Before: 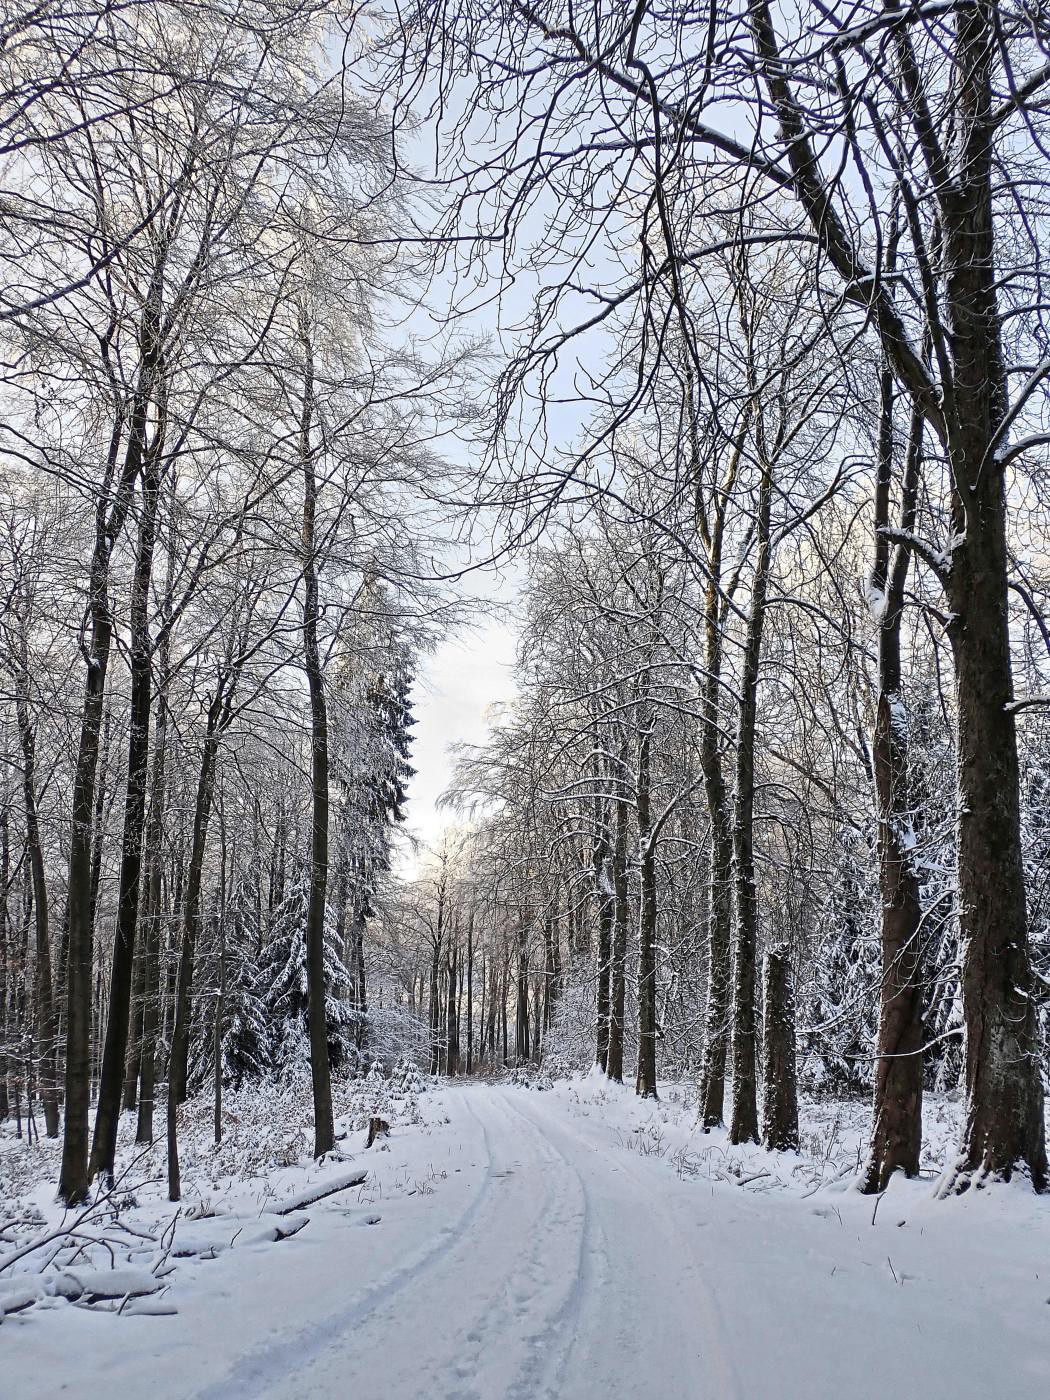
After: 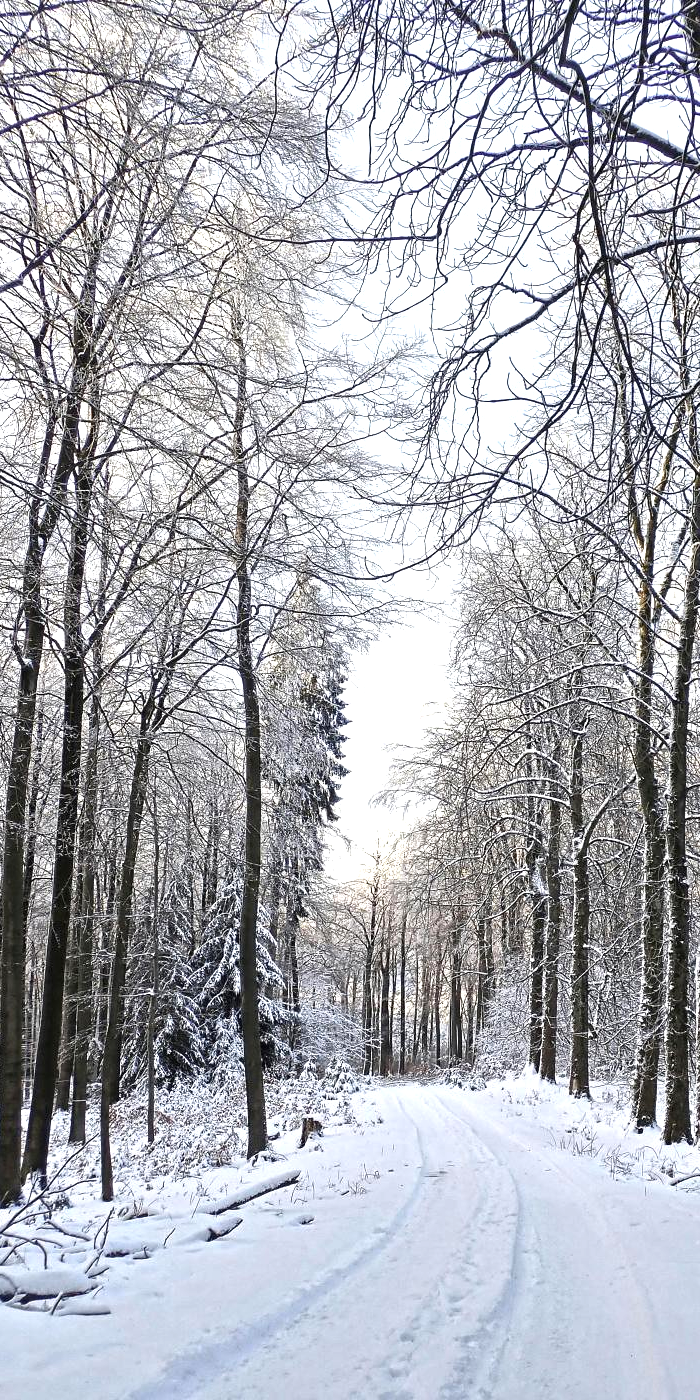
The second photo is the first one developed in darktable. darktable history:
crop and rotate: left 6.474%, right 26.782%
exposure: black level correction 0, exposure 0.696 EV, compensate highlight preservation false
